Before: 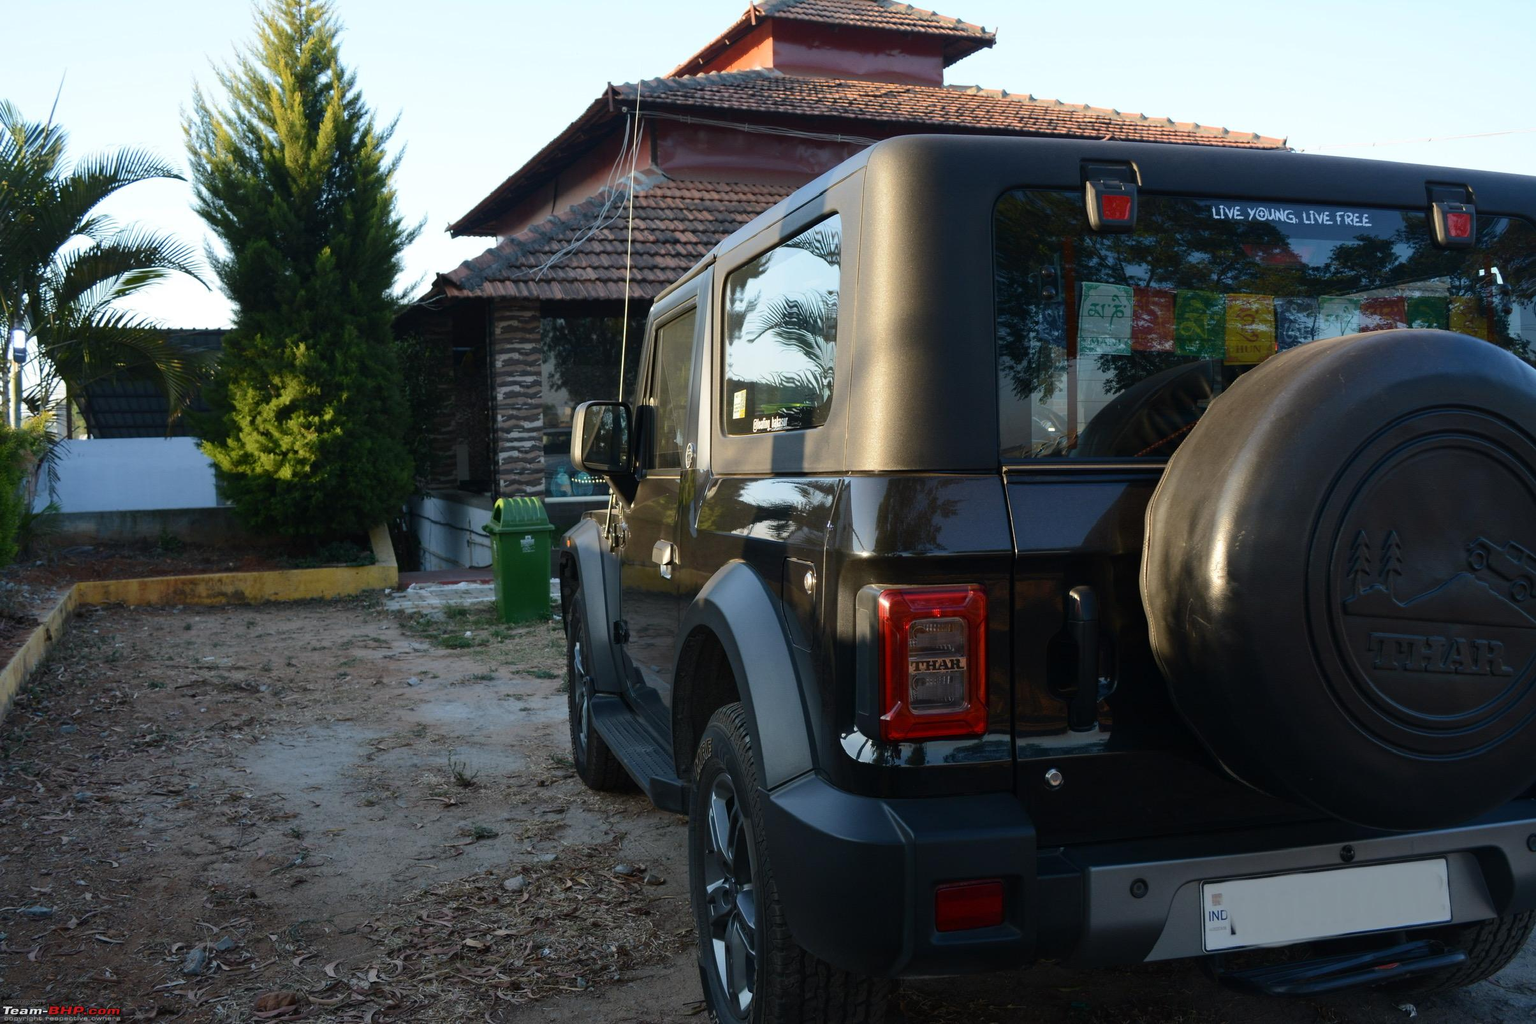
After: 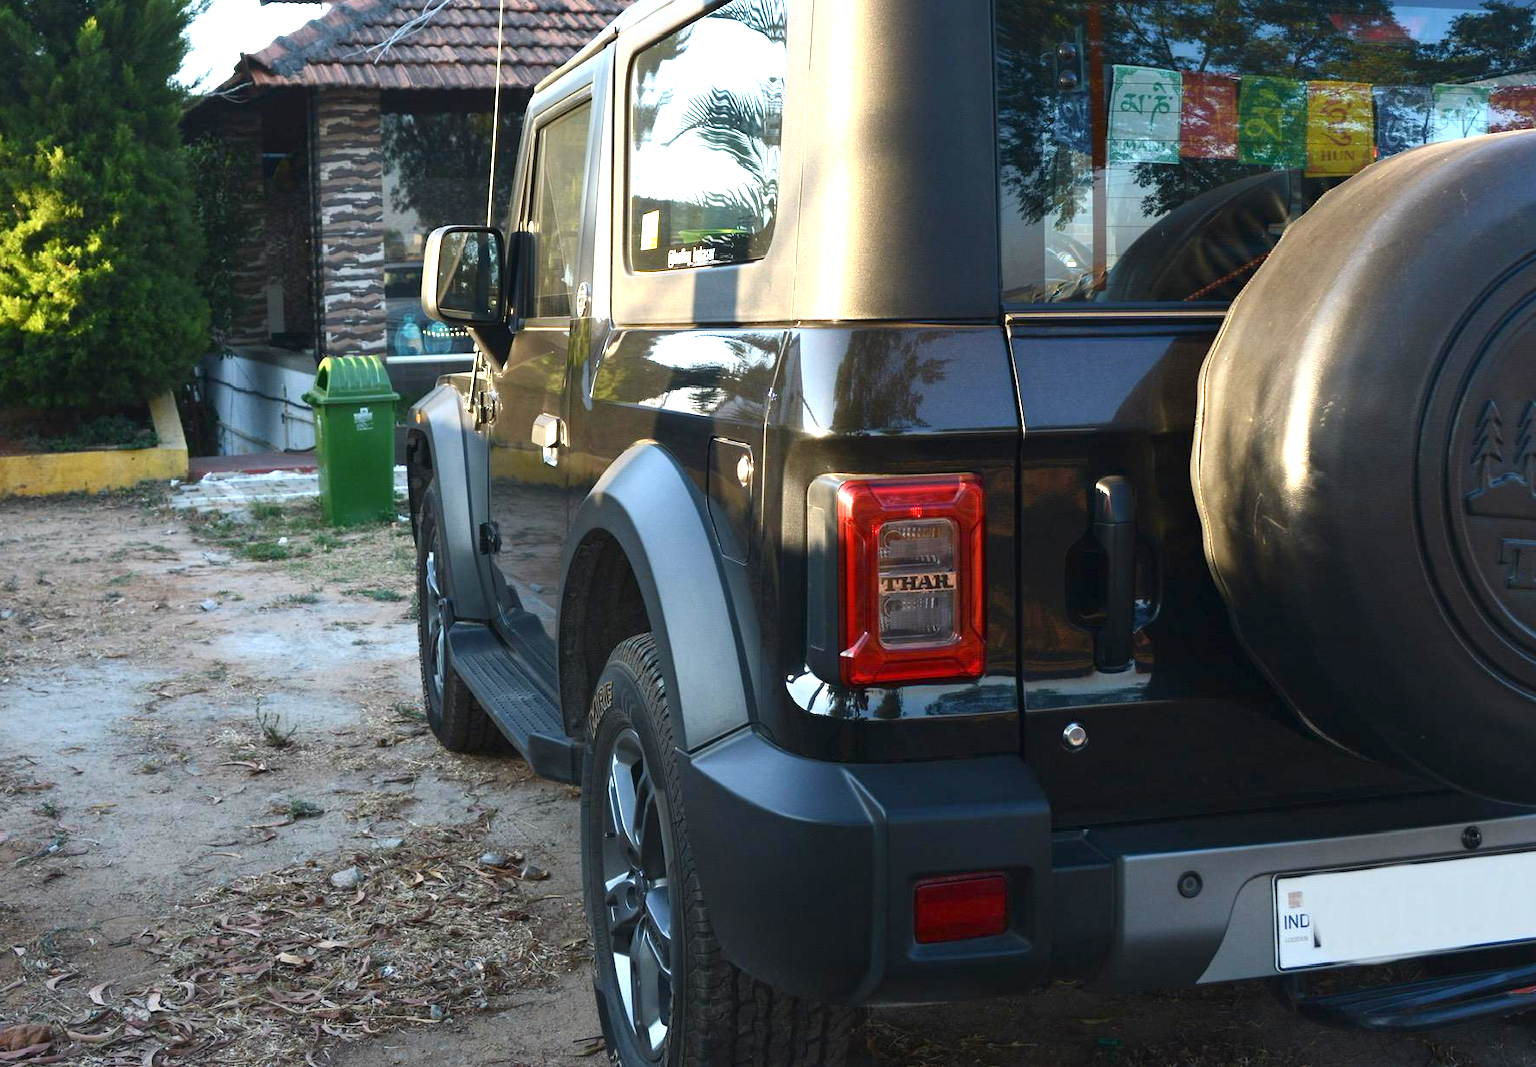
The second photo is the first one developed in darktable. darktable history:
crop: left 16.871%, top 22.857%, right 9.116%
exposure: black level correction 0, exposure 1.45 EV, compensate exposure bias true, compensate highlight preservation false
white balance: emerald 1
